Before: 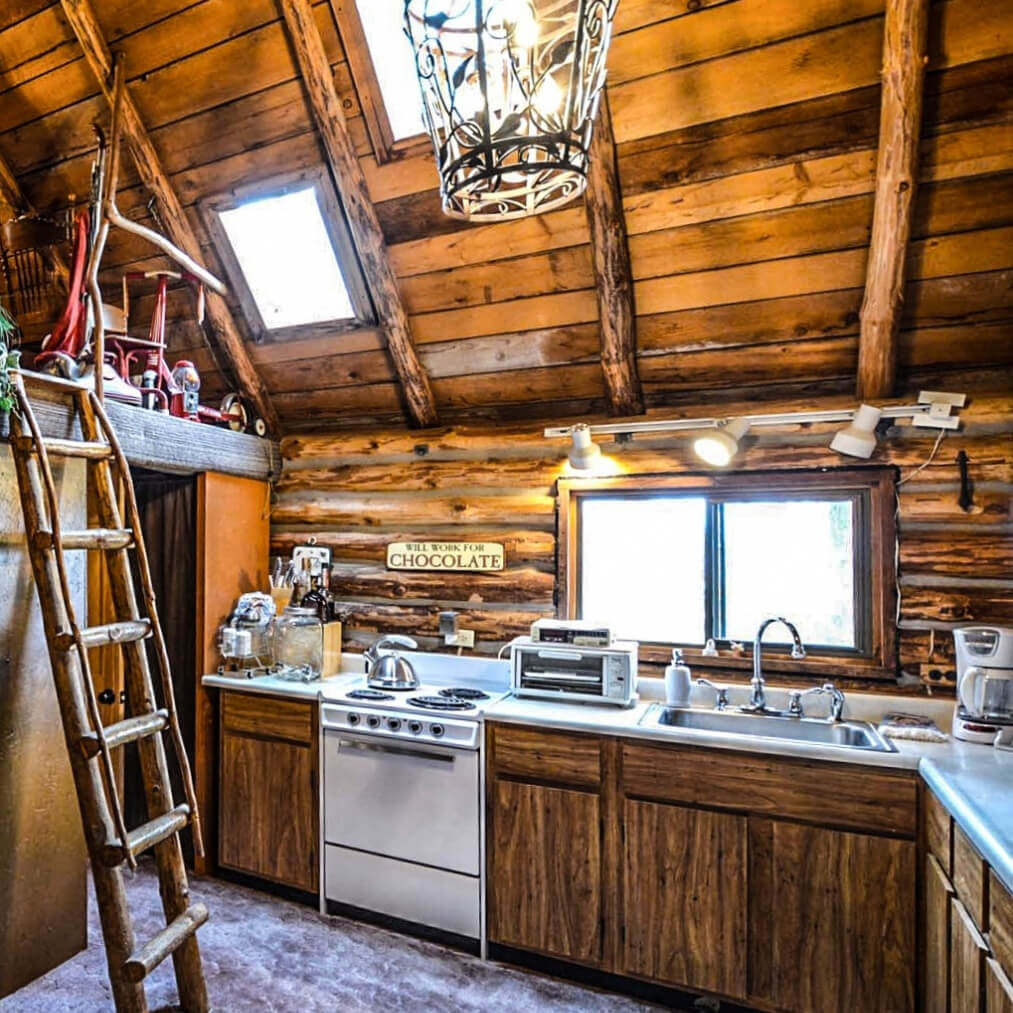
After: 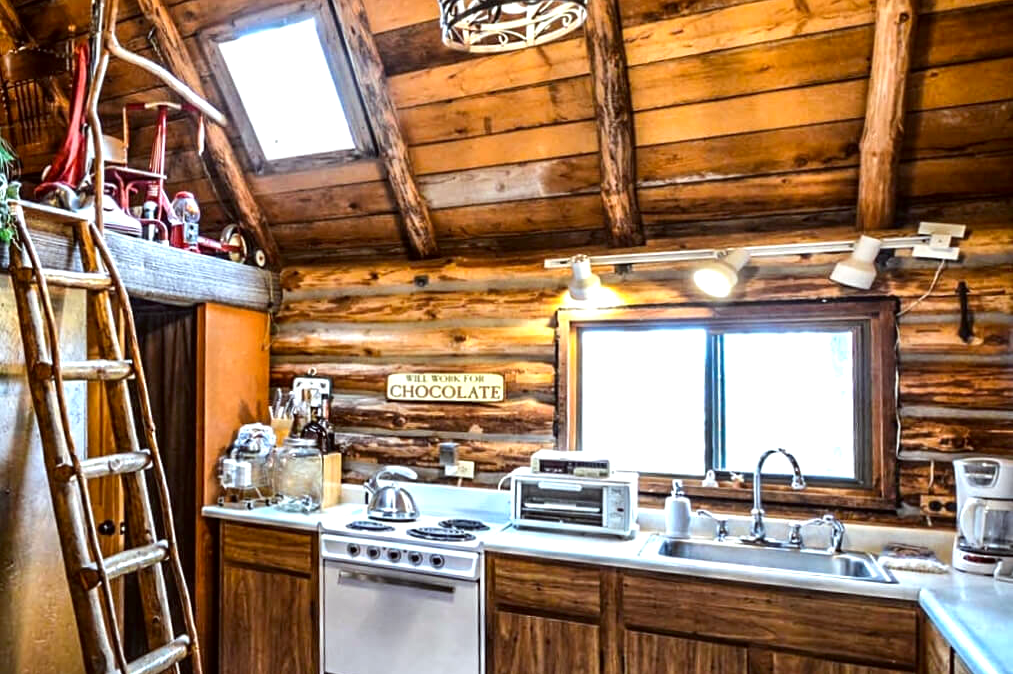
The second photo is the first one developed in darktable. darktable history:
contrast brightness saturation: contrast 0.03, brightness -0.04
color correction: highlights a* -2.73, highlights b* -2.09, shadows a* 2.41, shadows b* 2.73
exposure: black level correction 0.001, exposure 0.5 EV, compensate exposure bias true, compensate highlight preservation false
crop: top 16.727%, bottom 16.727%
